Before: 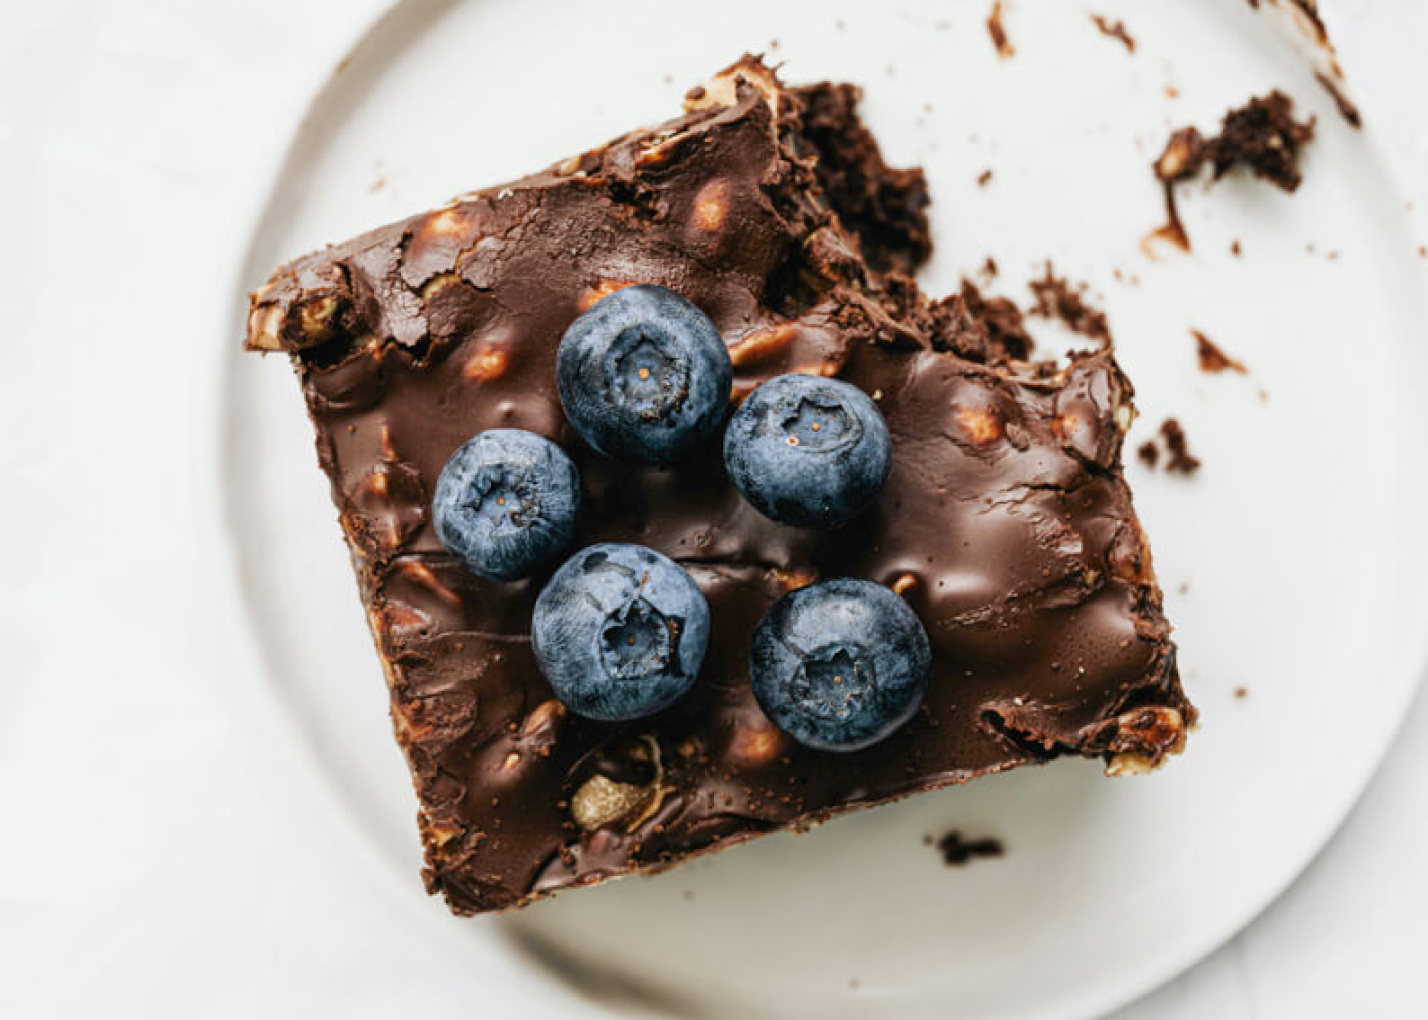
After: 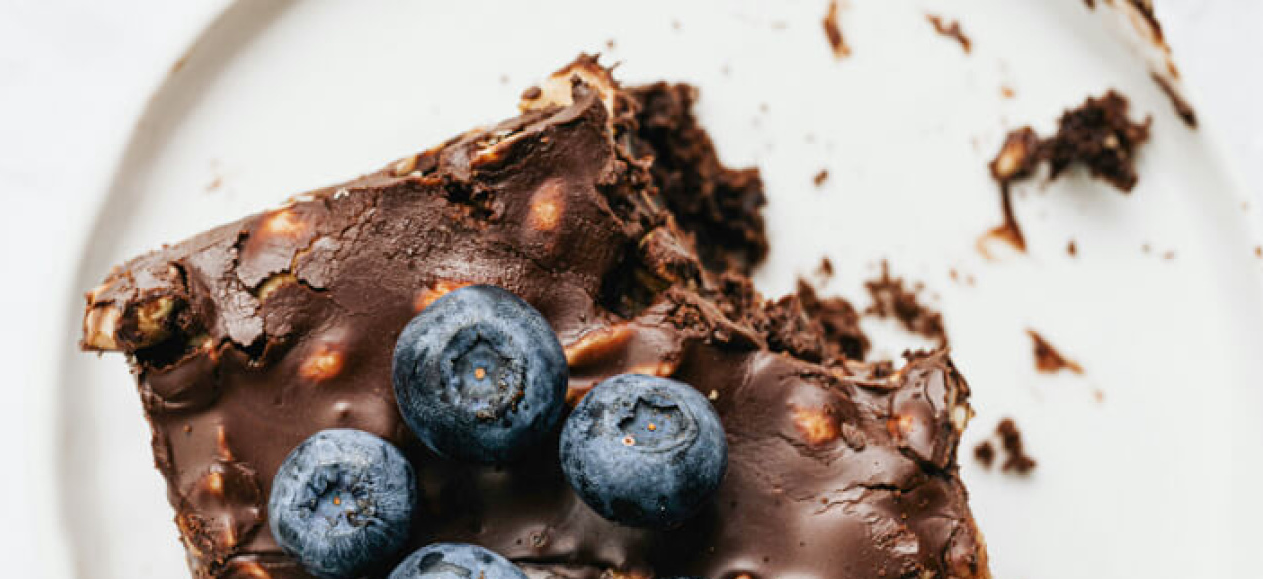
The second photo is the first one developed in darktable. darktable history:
tone equalizer: on, module defaults
crop and rotate: left 11.489%, bottom 43.143%
